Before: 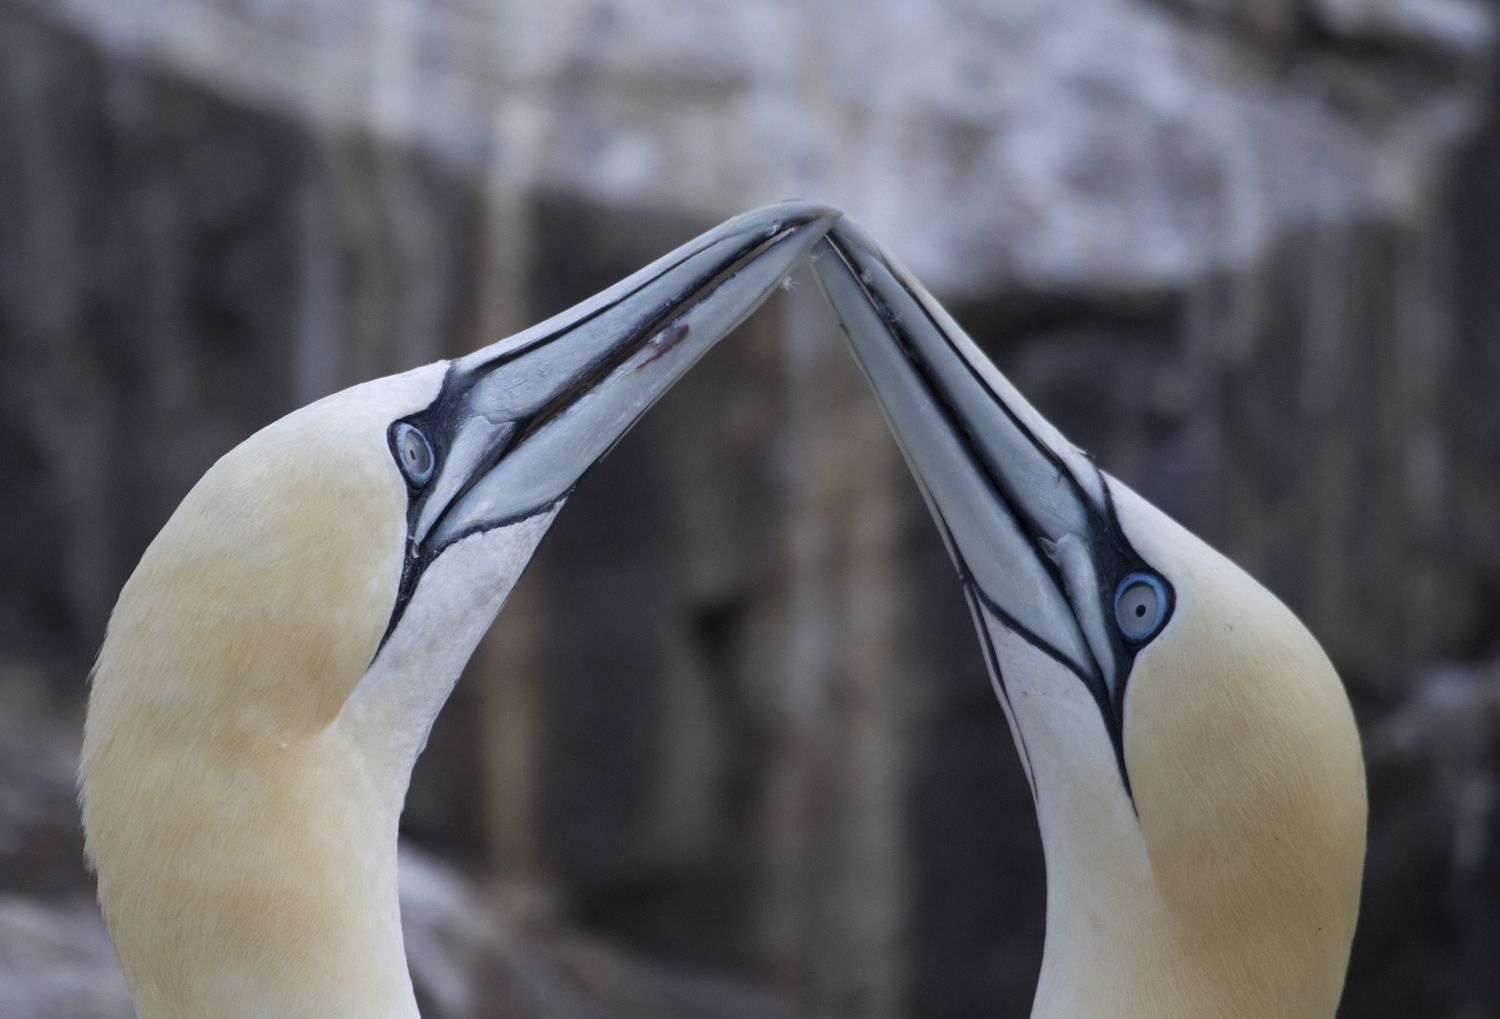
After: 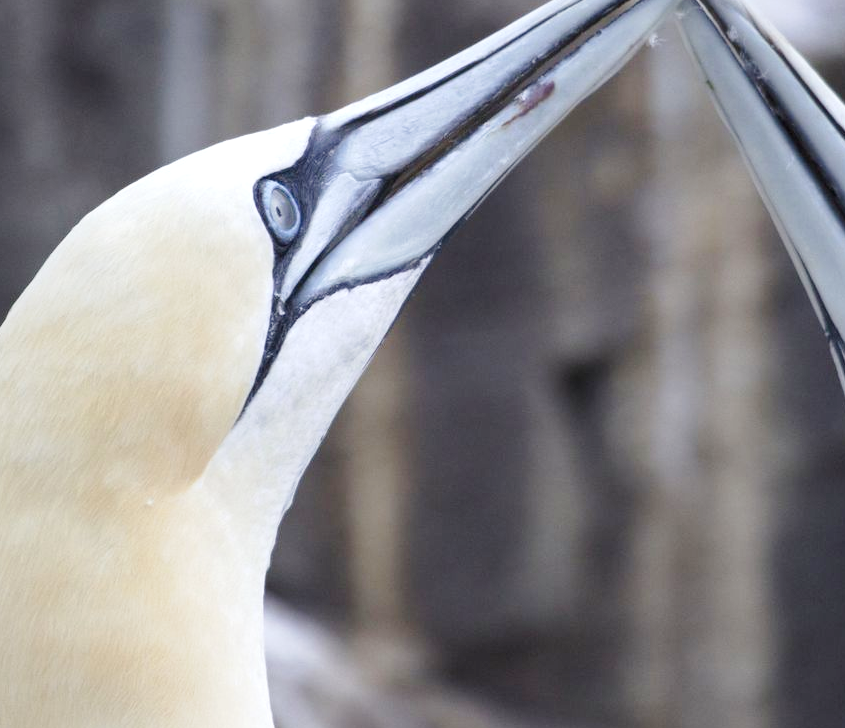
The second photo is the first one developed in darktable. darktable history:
exposure: black level correction 0, exposure 0.6 EV, compensate exposure bias true, compensate highlight preservation false
crop: left 8.966%, top 23.852%, right 34.699%, bottom 4.703%
tone curve: curves: ch0 [(0, 0) (0.003, 0.004) (0.011, 0.014) (0.025, 0.032) (0.044, 0.057) (0.069, 0.089) (0.1, 0.128) (0.136, 0.174) (0.177, 0.227) (0.224, 0.287) (0.277, 0.354) (0.335, 0.427) (0.399, 0.507) (0.468, 0.582) (0.543, 0.653) (0.623, 0.726) (0.709, 0.799) (0.801, 0.876) (0.898, 0.937) (1, 1)], preserve colors none
